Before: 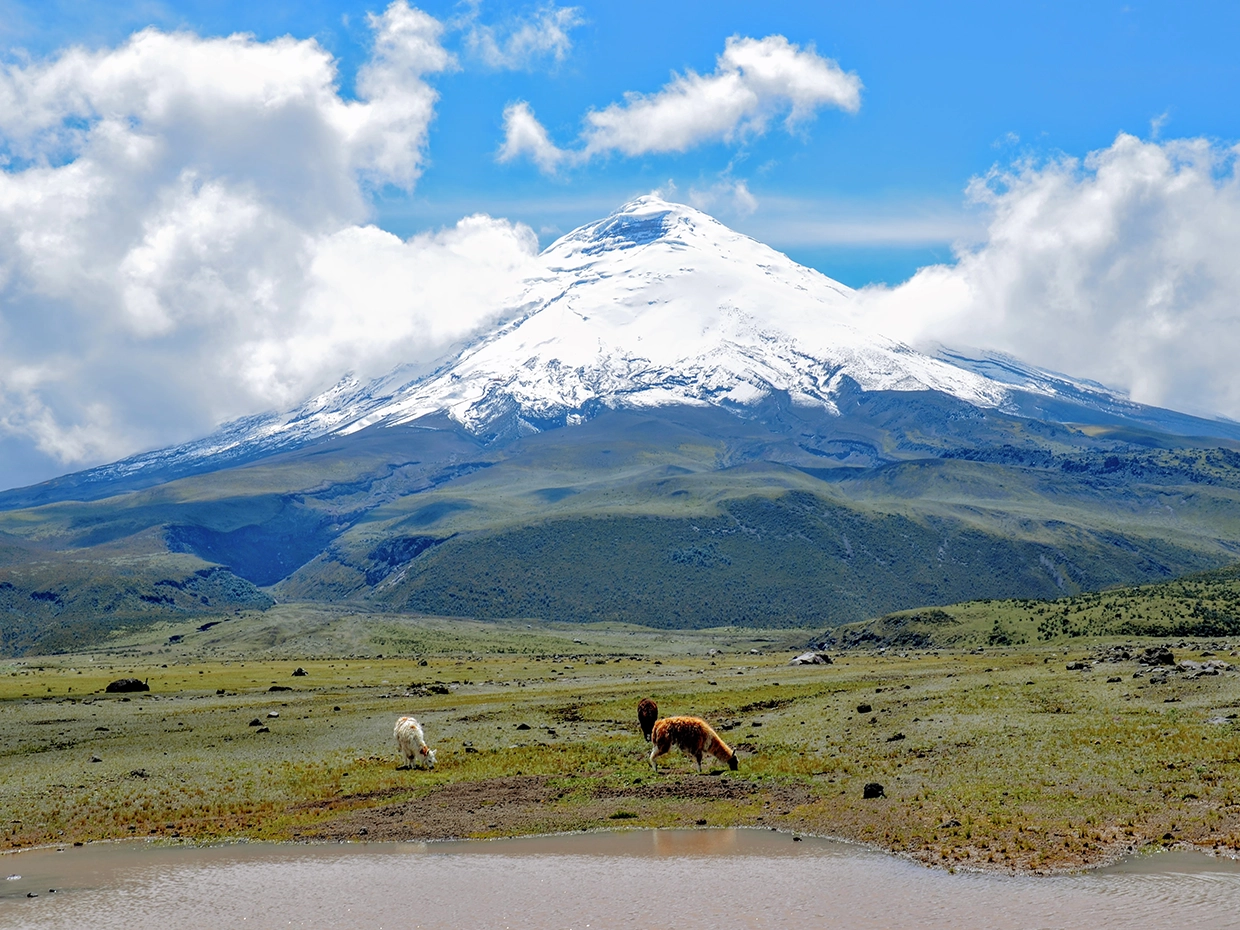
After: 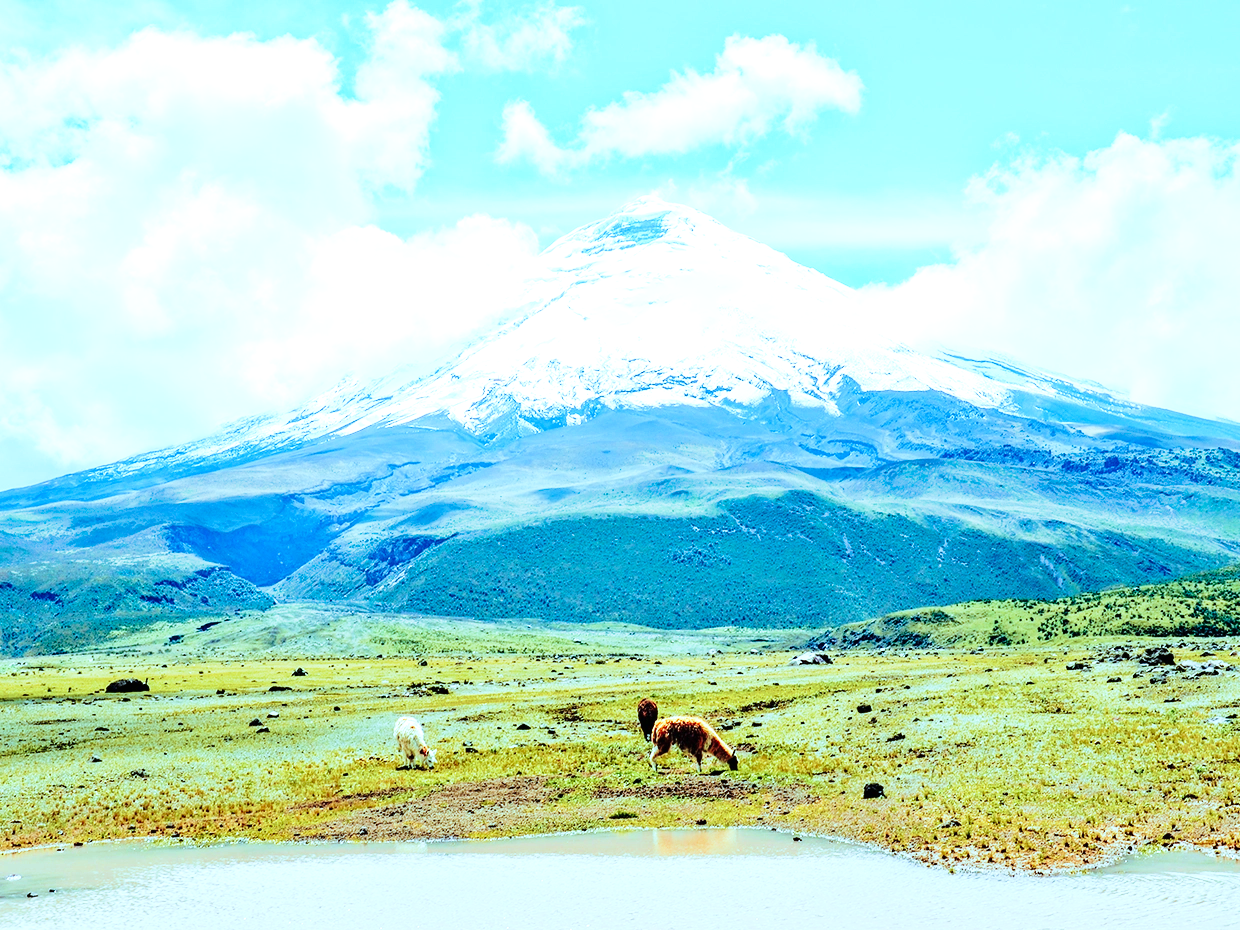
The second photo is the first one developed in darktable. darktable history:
exposure: black level correction 0, exposure 1 EV, compensate highlight preservation false
base curve: curves: ch0 [(0, 0) (0.028, 0.03) (0.121, 0.232) (0.46, 0.748) (0.859, 0.968) (1, 1)], preserve colors none
color correction: highlights a* -9.94, highlights b* -10.15
velvia: strength 75%
